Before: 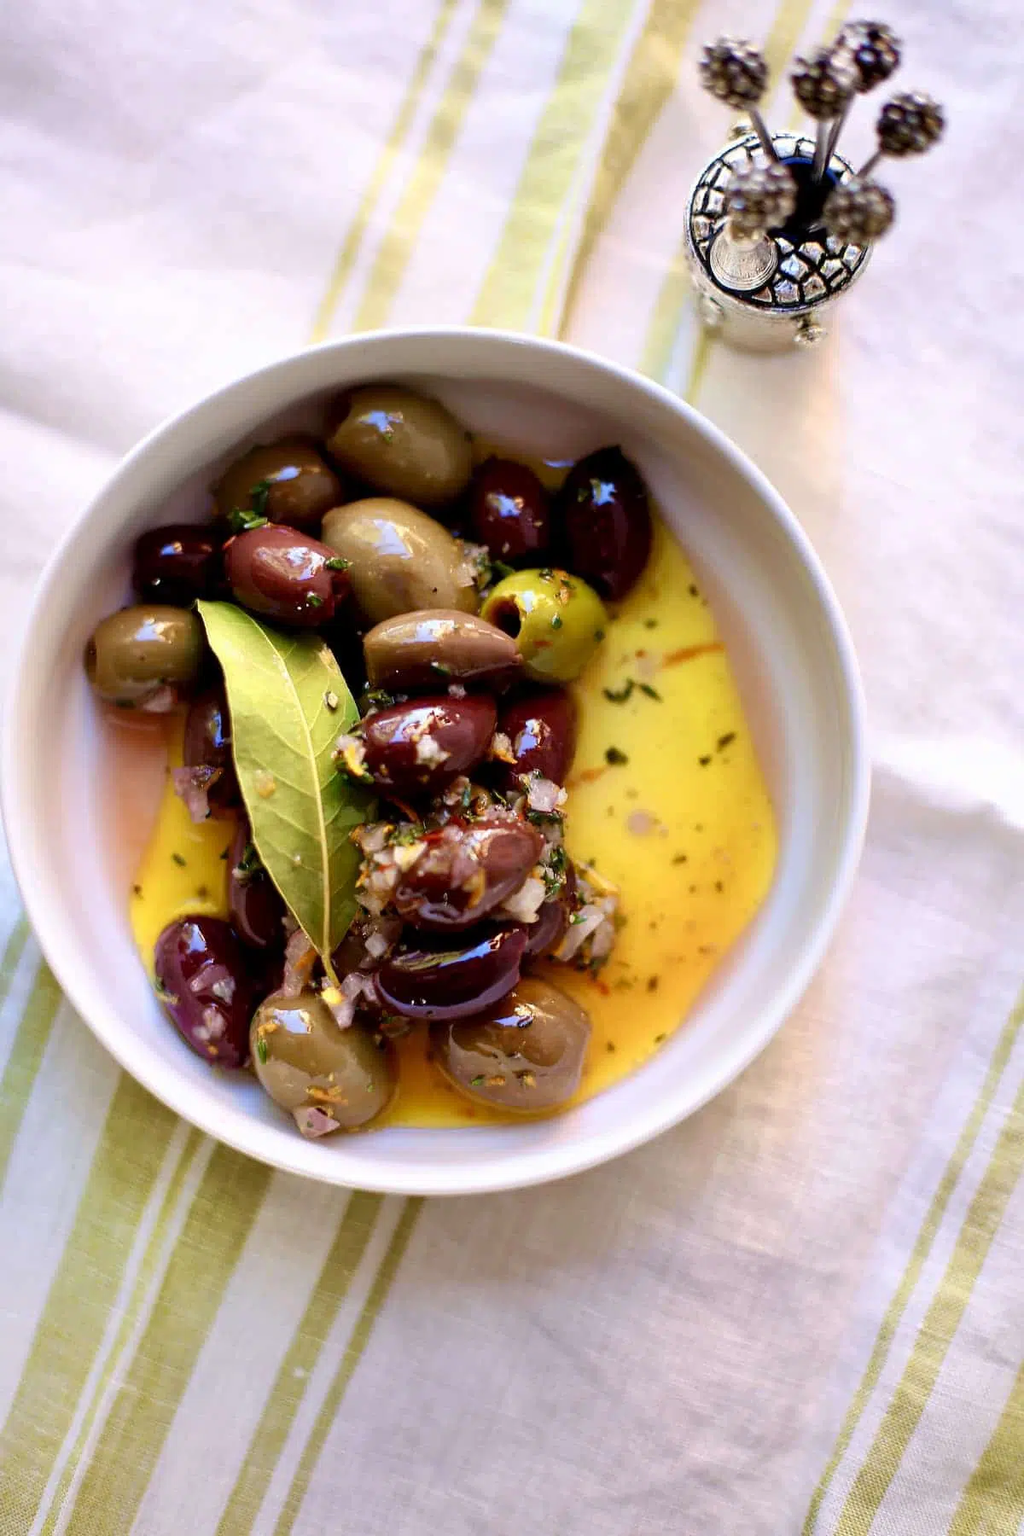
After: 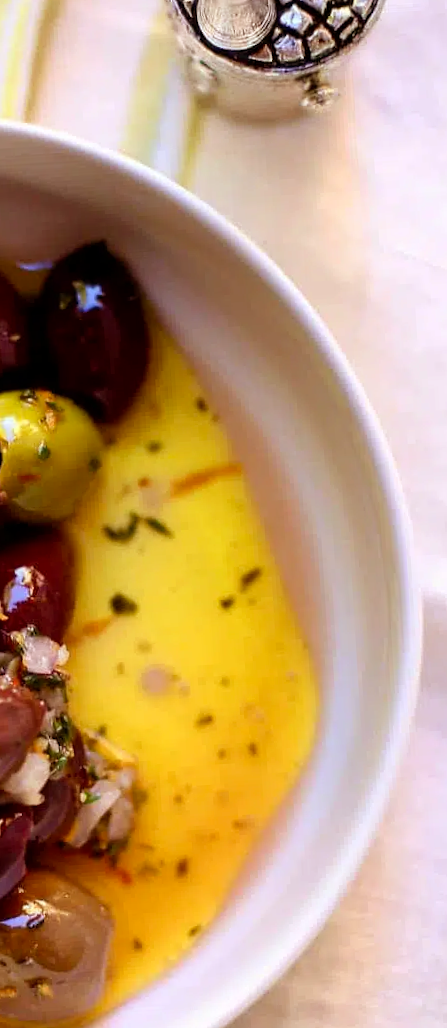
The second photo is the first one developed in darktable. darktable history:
rotate and perspective: rotation -3.52°, crop left 0.036, crop right 0.964, crop top 0.081, crop bottom 0.919
rgb levels: mode RGB, independent channels, levels [[0, 0.5, 1], [0, 0.521, 1], [0, 0.536, 1]]
crop and rotate: left 49.936%, top 10.094%, right 13.136%, bottom 24.256%
